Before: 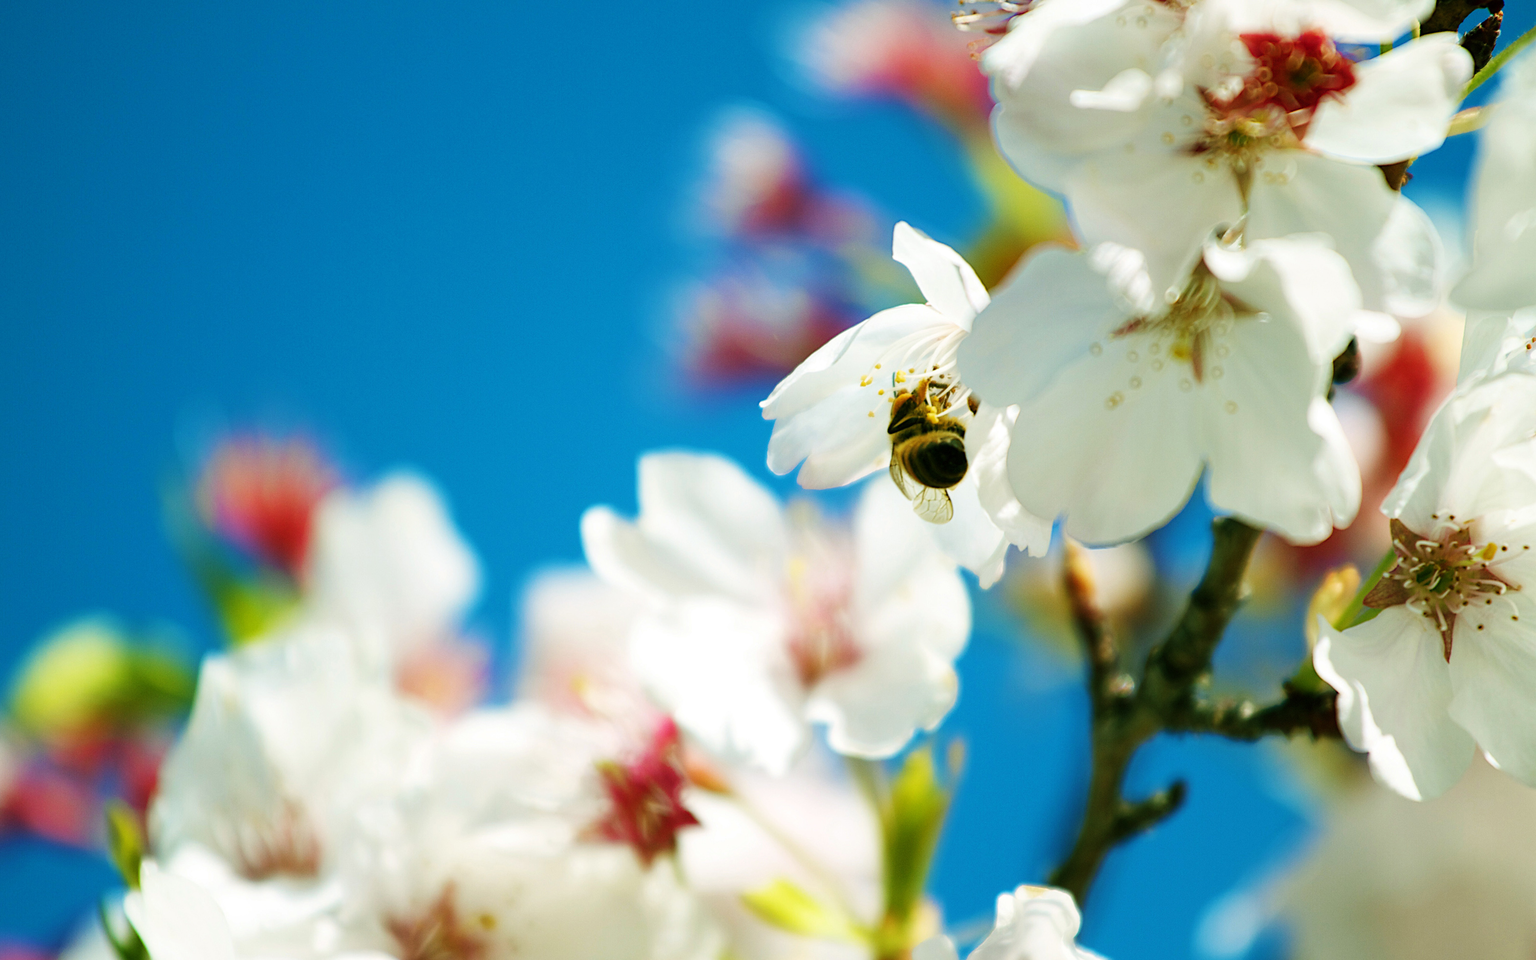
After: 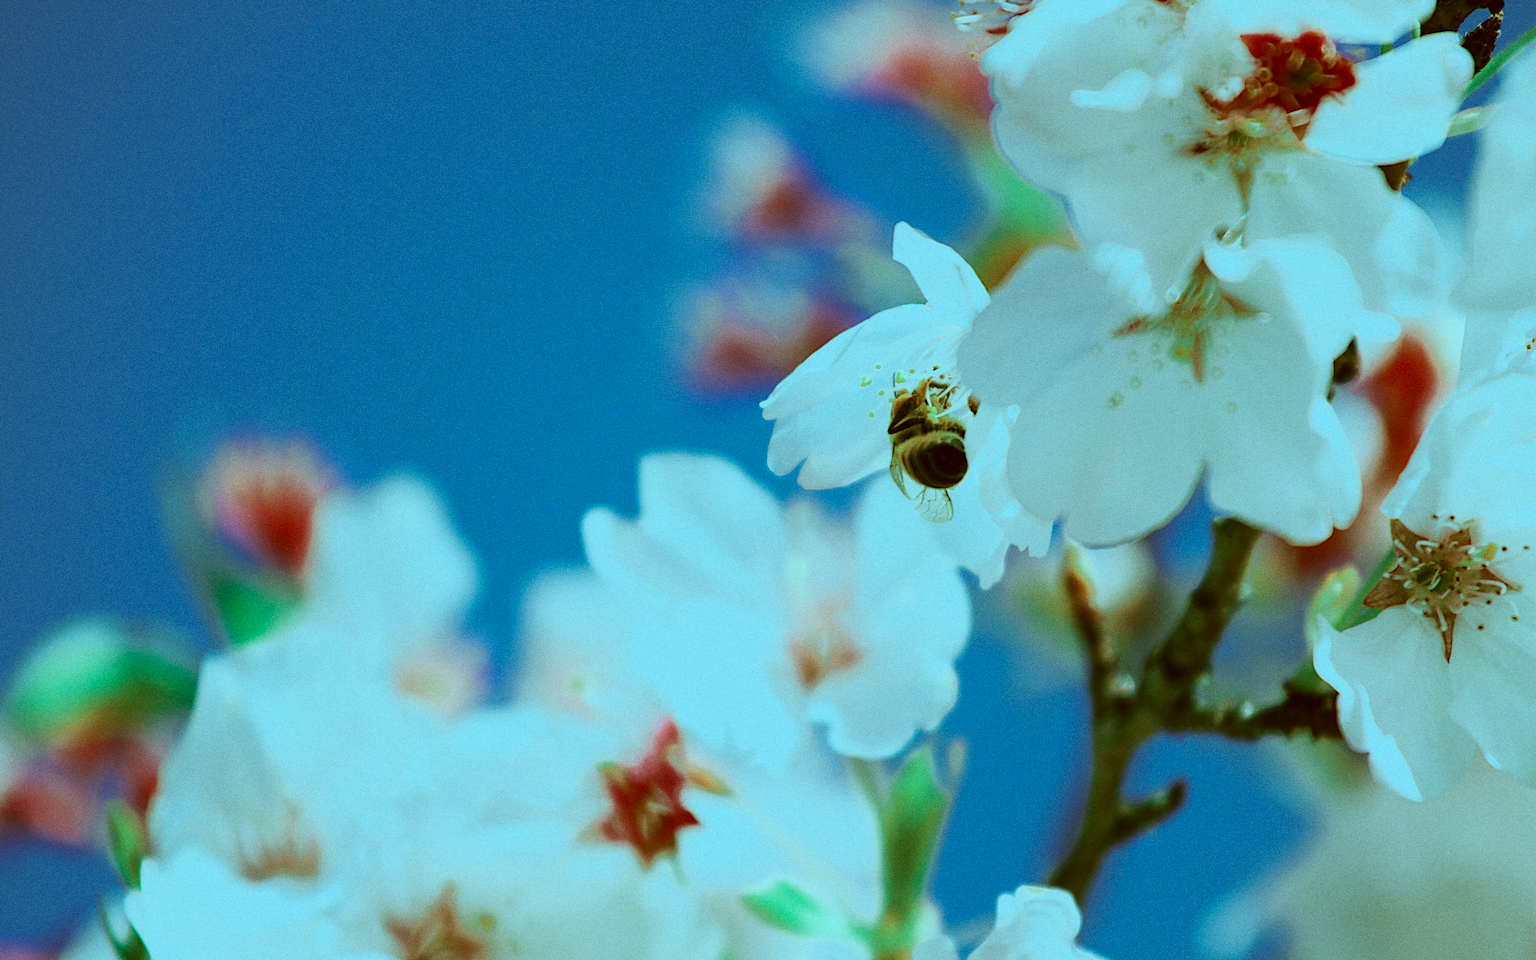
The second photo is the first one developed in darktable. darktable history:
white balance: red 0.967, blue 1.049
color correction: highlights a* -14.62, highlights b* -16.22, shadows a* 10.12, shadows b* 29.4
color balance: mode lift, gamma, gain (sRGB), lift [0.997, 0.979, 1.021, 1.011], gamma [1, 1.084, 0.916, 0.998], gain [1, 0.87, 1.13, 1.101], contrast 4.55%, contrast fulcrum 38.24%, output saturation 104.09%
color zones: curves: ch0 [(0, 0.5) (0.125, 0.4) (0.25, 0.5) (0.375, 0.4) (0.5, 0.4) (0.625, 0.35) (0.75, 0.35) (0.875, 0.5)]; ch1 [(0, 0.35) (0.125, 0.45) (0.25, 0.35) (0.375, 0.35) (0.5, 0.35) (0.625, 0.35) (0.75, 0.45) (0.875, 0.35)]; ch2 [(0, 0.6) (0.125, 0.5) (0.25, 0.5) (0.375, 0.6) (0.5, 0.6) (0.625, 0.5) (0.75, 0.5) (0.875, 0.5)]
grain: coarseness 0.09 ISO, strength 40%
